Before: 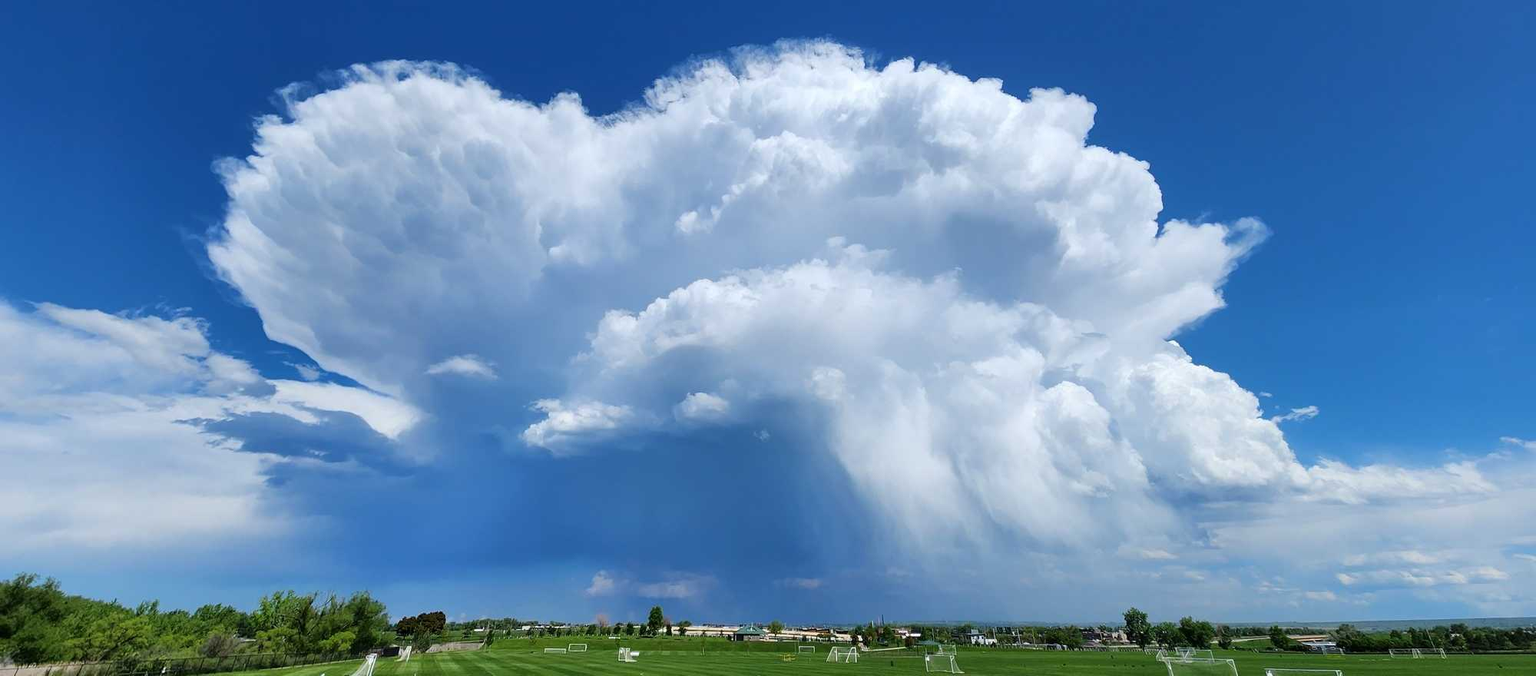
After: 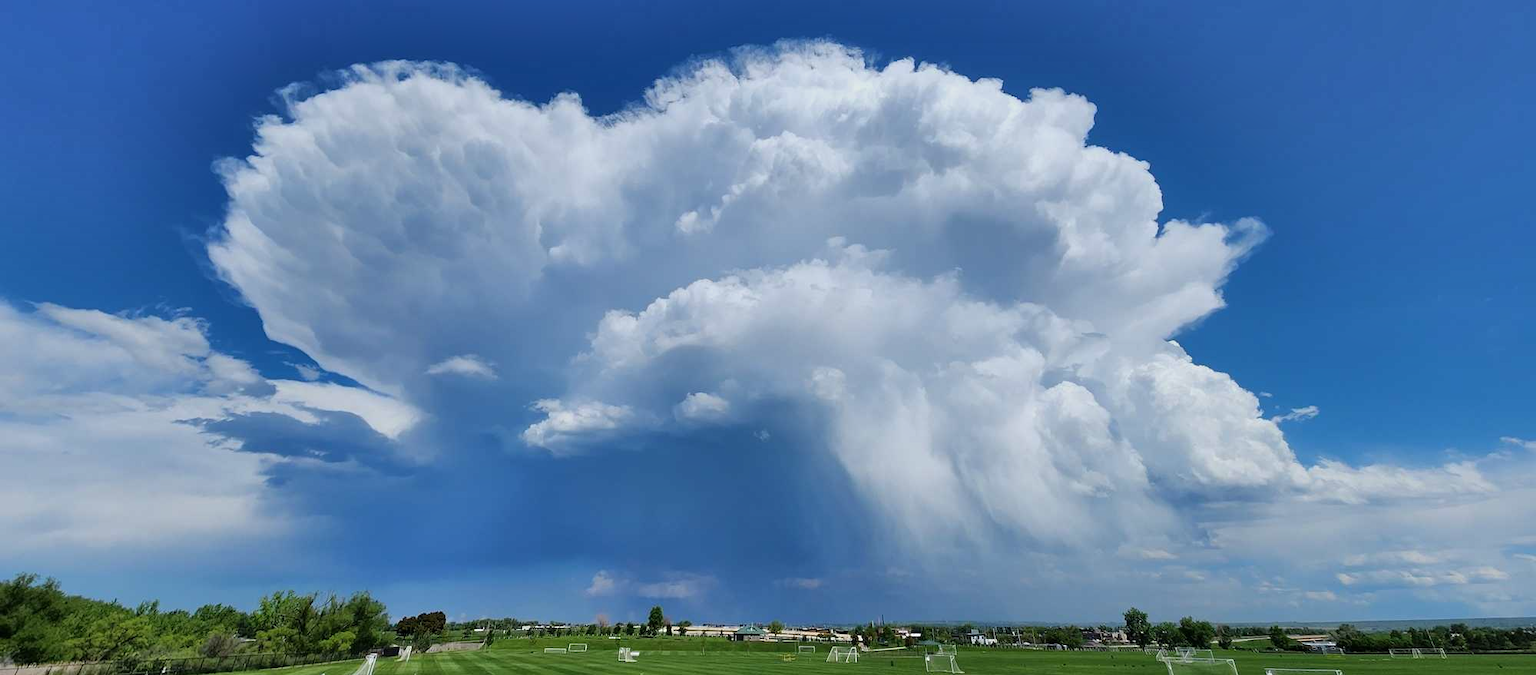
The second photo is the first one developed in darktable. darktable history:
shadows and highlights: shadows 75, highlights -25, soften with gaussian
exposure: exposure -0.293 EV, compensate highlight preservation false
sharpen: radius 5.325, amount 0.312, threshold 26.433
